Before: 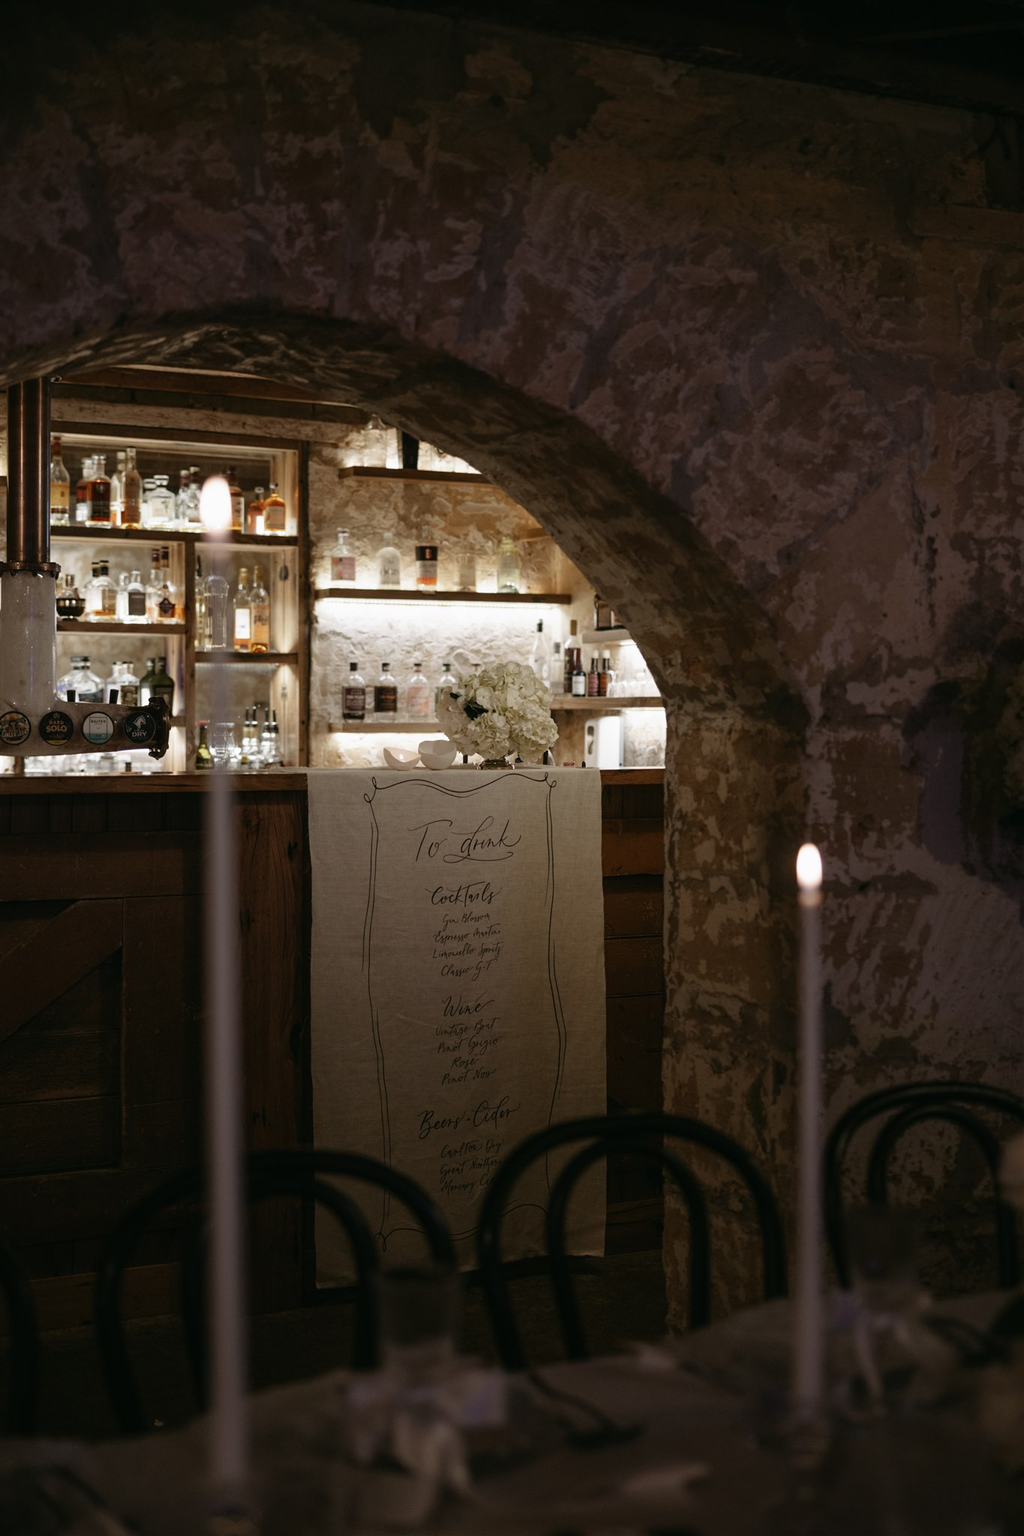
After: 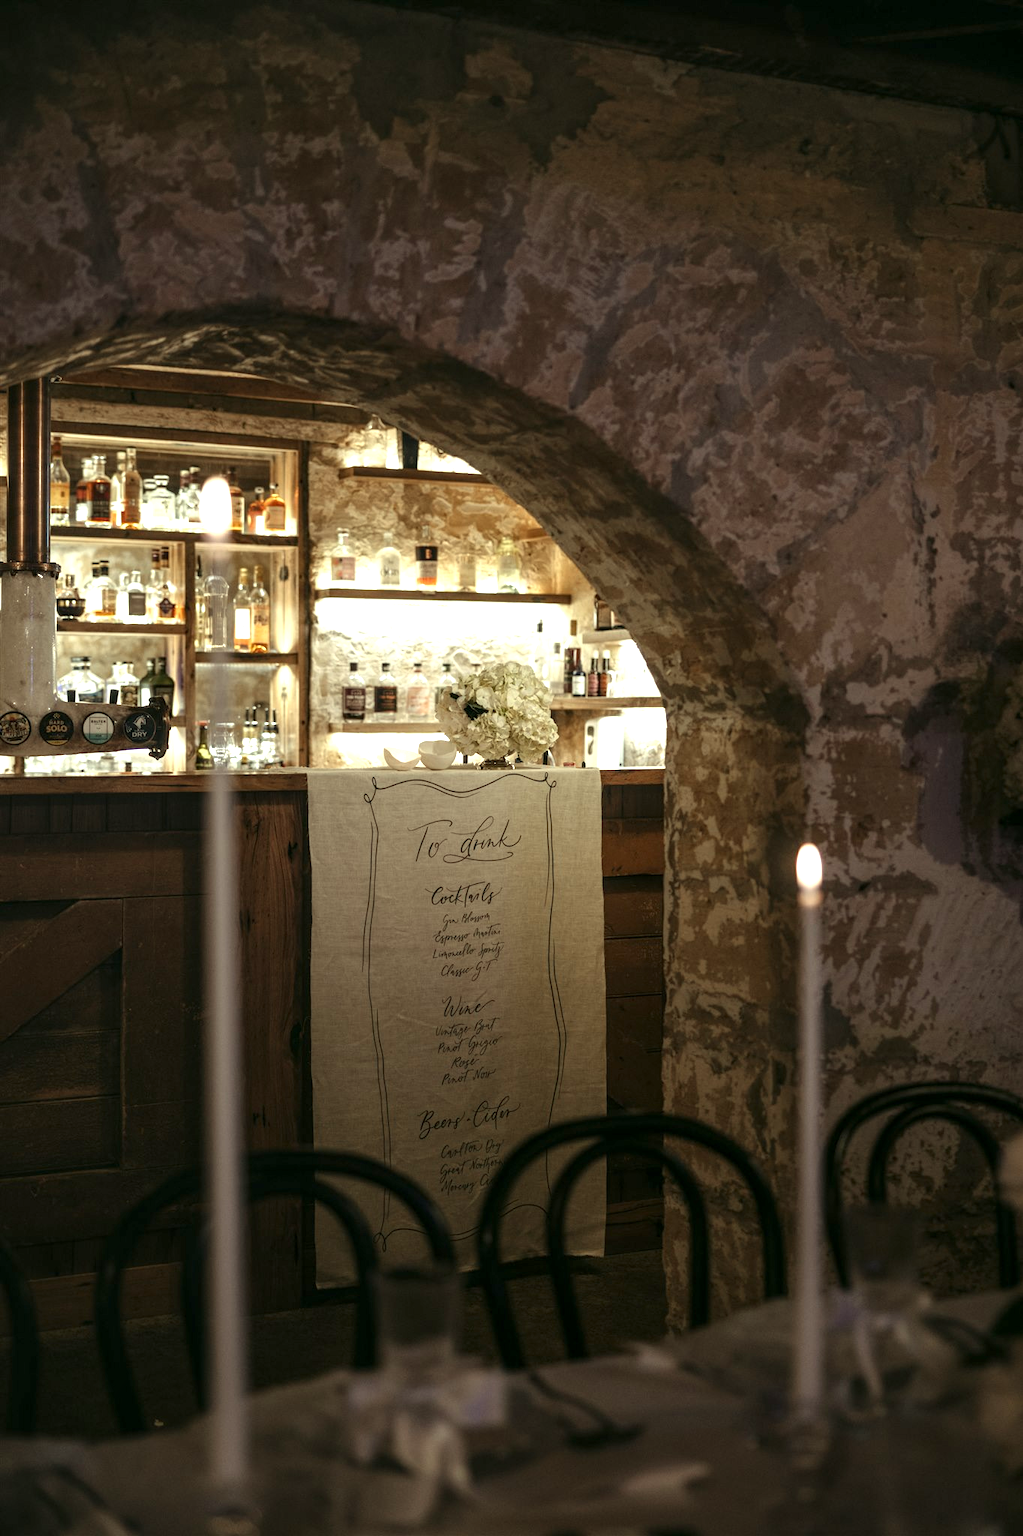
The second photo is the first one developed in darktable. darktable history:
exposure: black level correction 0, exposure 0.95 EV, compensate exposure bias true, compensate highlight preservation false
color correction: highlights a* -6.69, highlights b* 0.49
local contrast: detail 130%
white balance: red 1.029, blue 0.92
